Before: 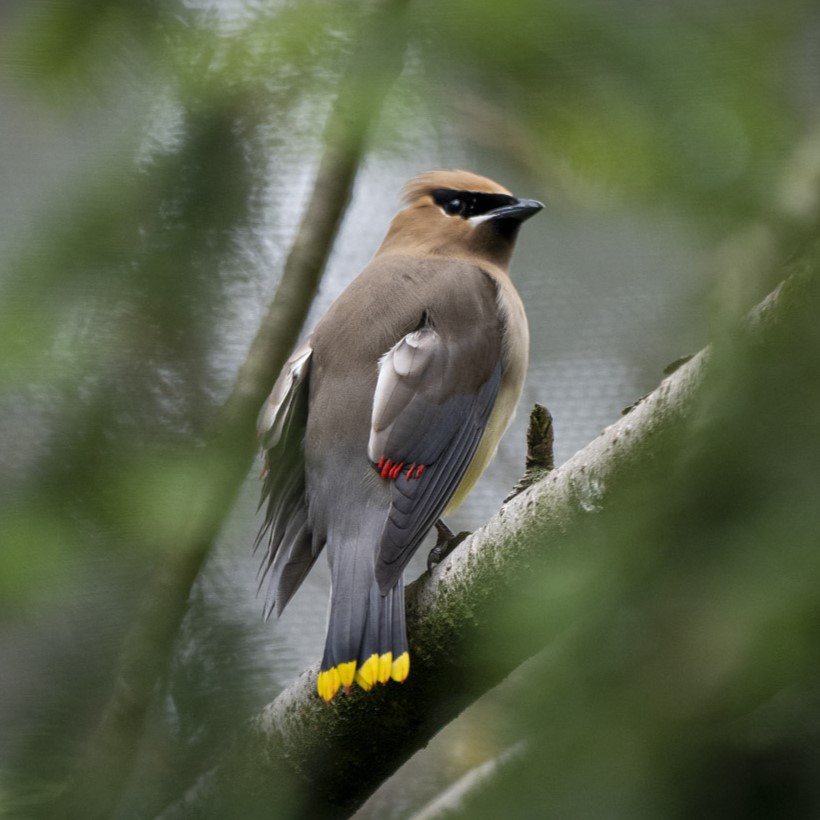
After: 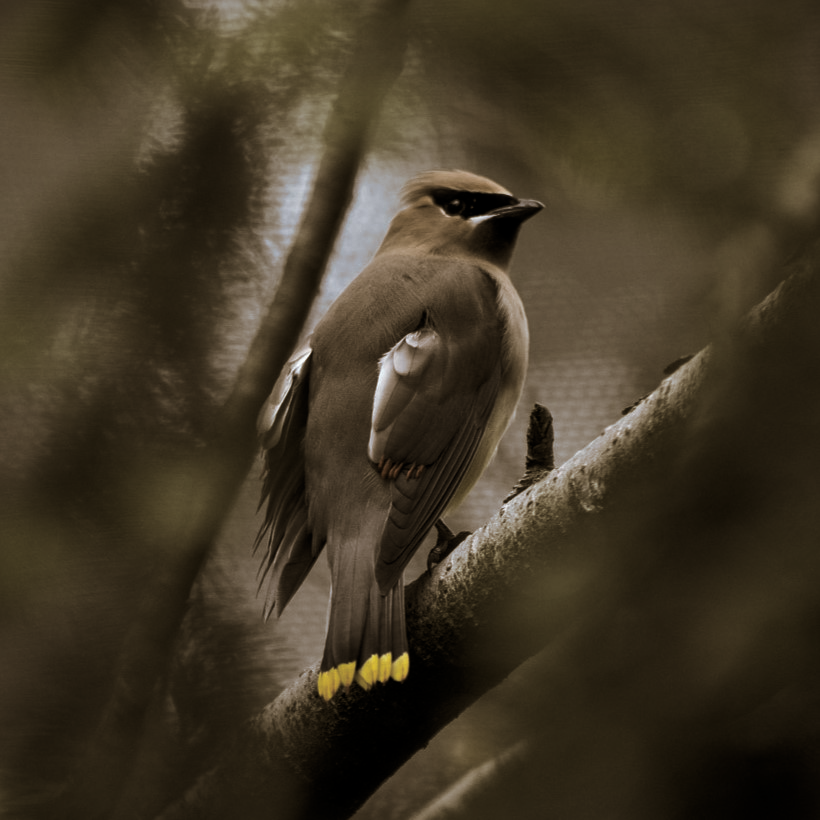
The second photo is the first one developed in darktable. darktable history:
split-toning: shadows › hue 37.98°, highlights › hue 185.58°, balance -55.261
levels: levels [0, 0.618, 1]
